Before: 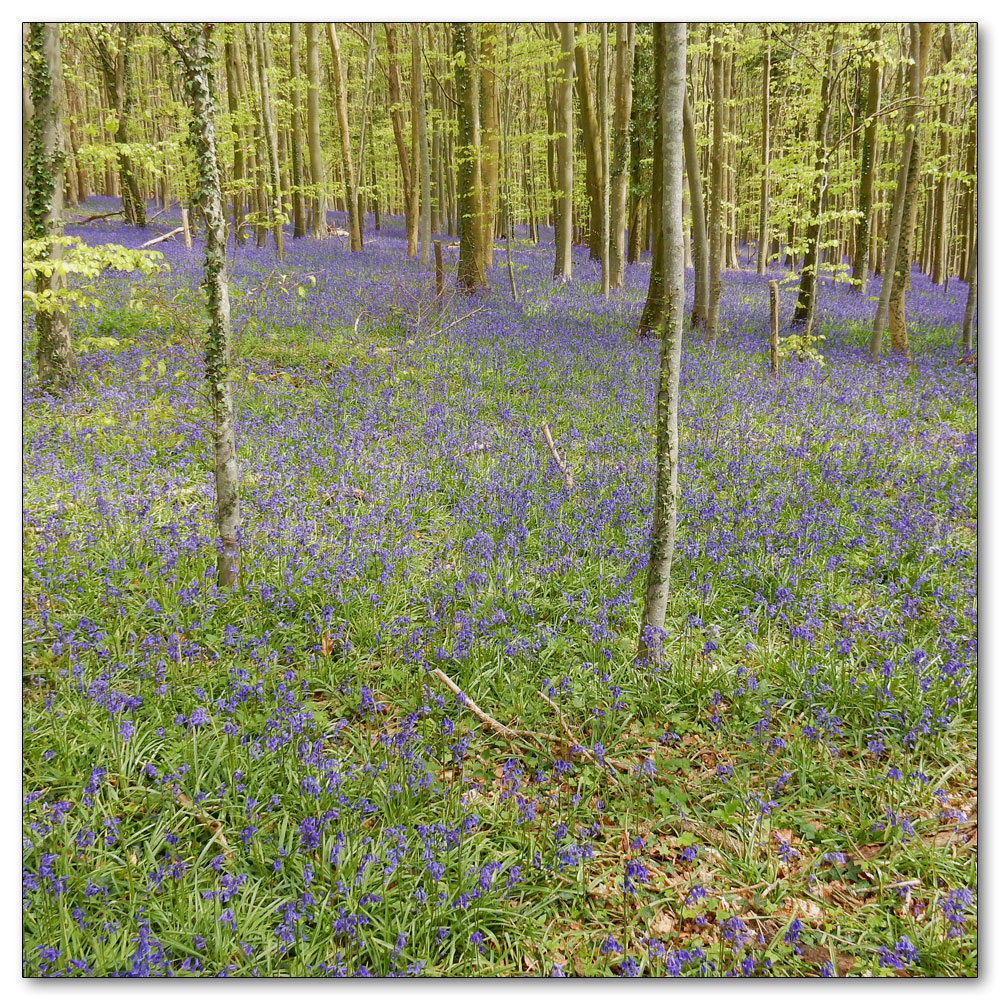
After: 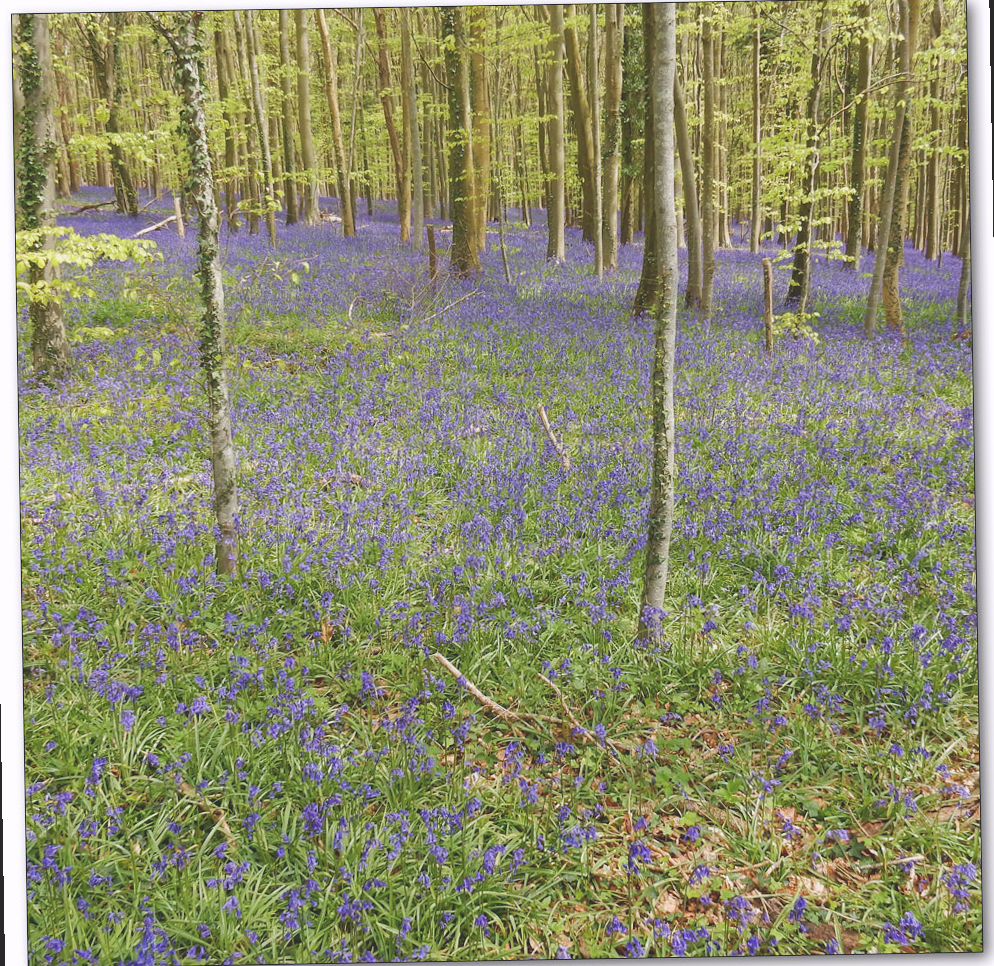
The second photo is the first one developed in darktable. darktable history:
exposure: black level correction -0.023, exposure -0.039 EV, compensate highlight preservation false
rotate and perspective: rotation -1°, crop left 0.011, crop right 0.989, crop top 0.025, crop bottom 0.975
white balance: red 1.009, blue 1.027
